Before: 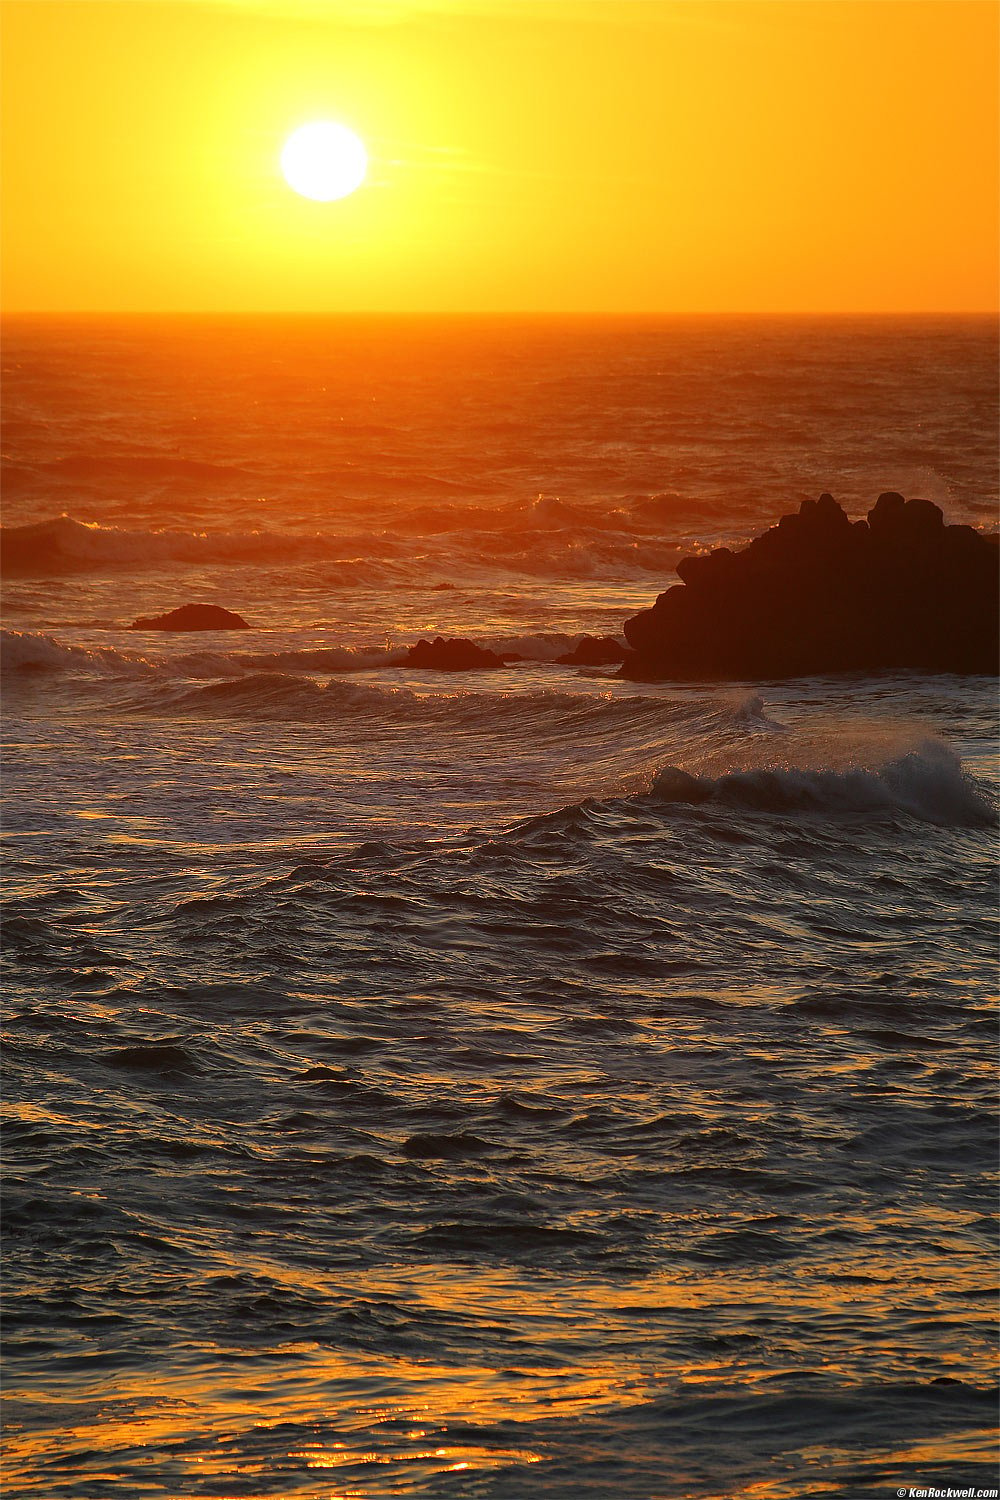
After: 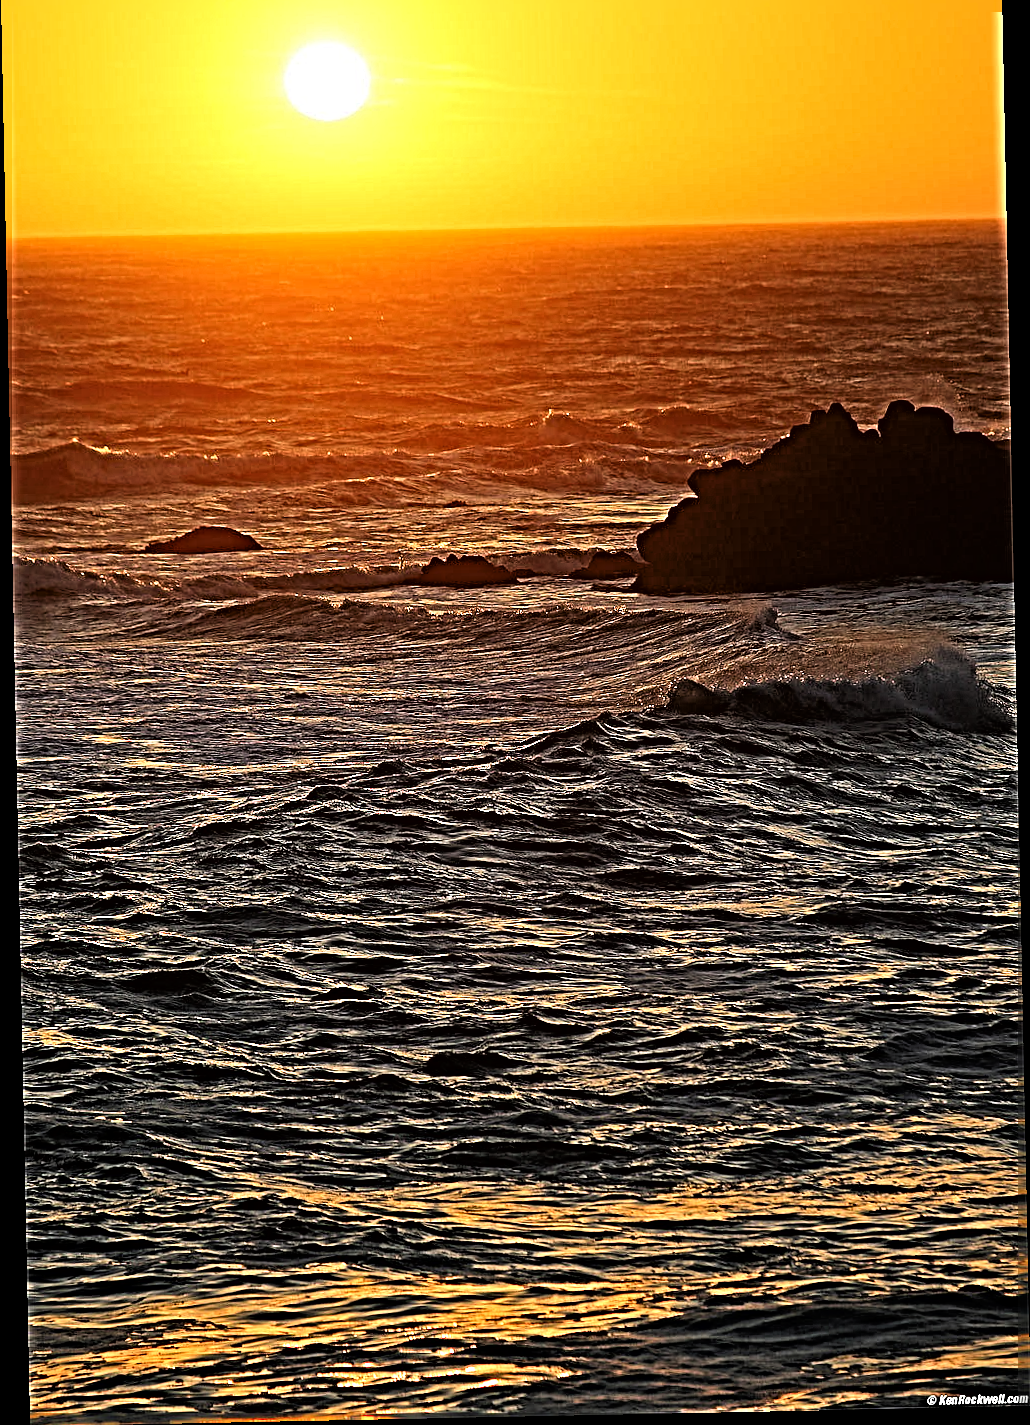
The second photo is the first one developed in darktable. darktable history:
rotate and perspective: rotation -1.17°, automatic cropping off
tone curve: curves: ch0 [(0, 0) (0.118, 0.034) (0.182, 0.124) (0.265, 0.214) (0.504, 0.508) (0.783, 0.825) (1, 1)], color space Lab, linked channels, preserve colors none
sharpen: radius 6.3, amount 1.8, threshold 0
crop and rotate: top 6.25%
